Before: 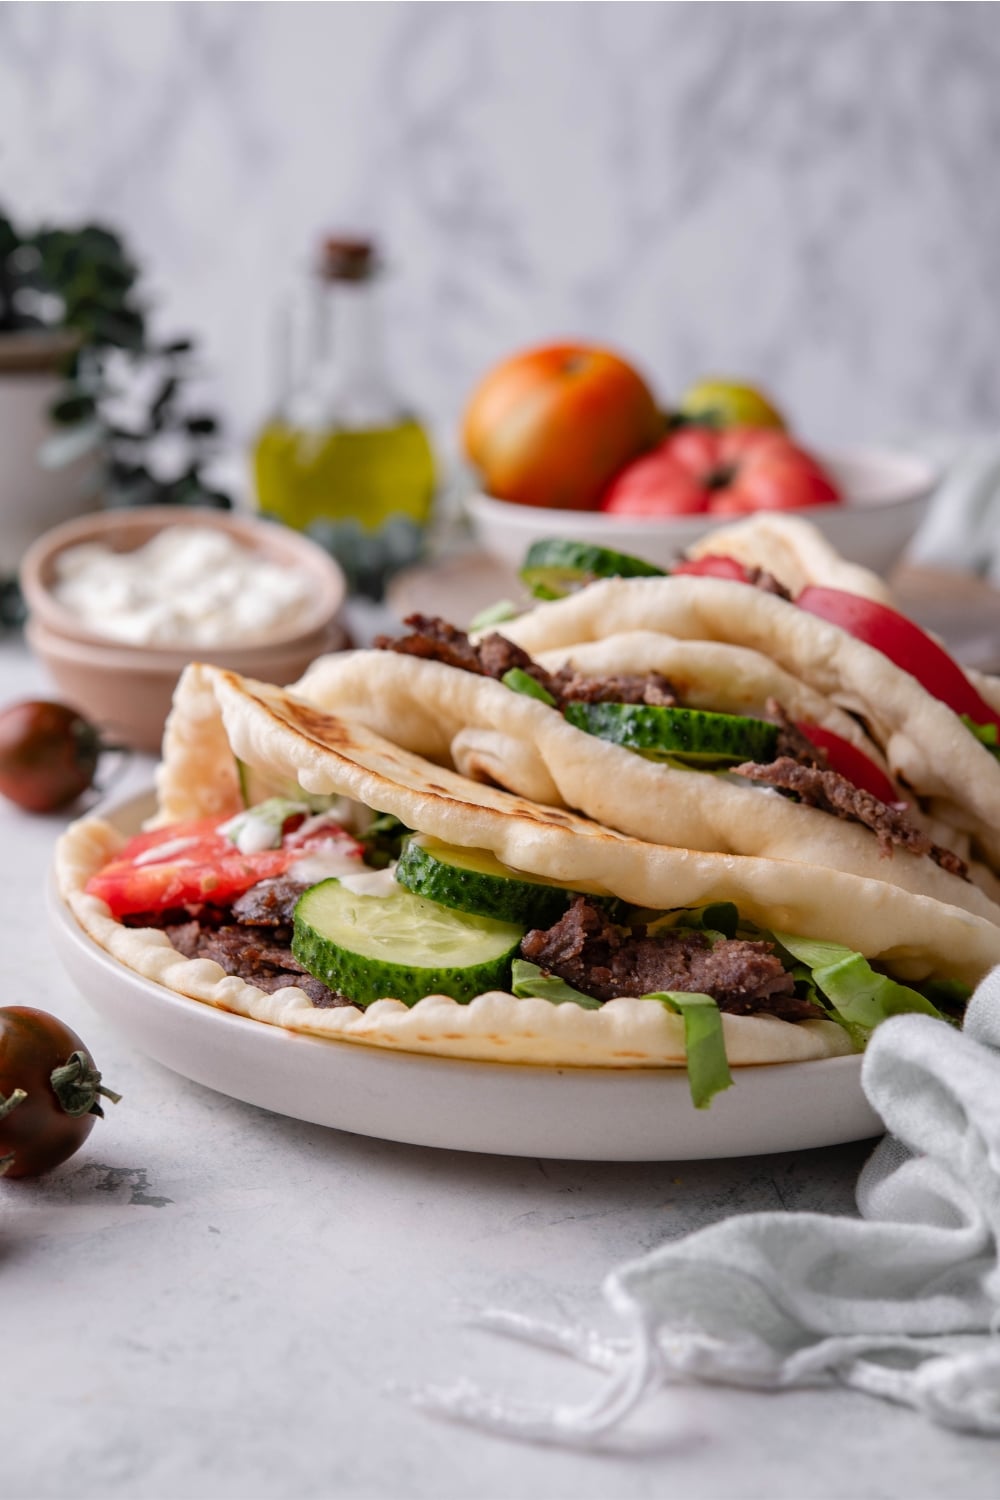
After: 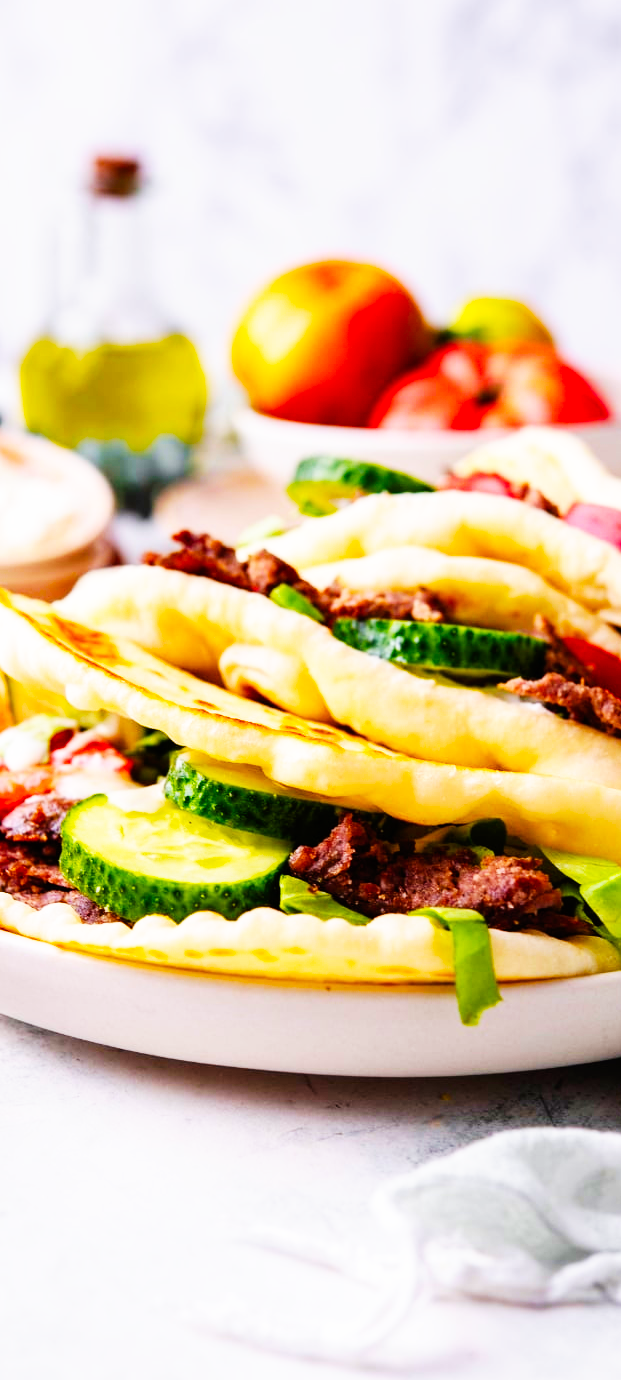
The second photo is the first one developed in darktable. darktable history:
base curve: curves: ch0 [(0, 0) (0.007, 0.004) (0.027, 0.03) (0.046, 0.07) (0.207, 0.54) (0.442, 0.872) (0.673, 0.972) (1, 1)], preserve colors none
crop and rotate: left 23.251%, top 5.648%, right 14.58%, bottom 2.312%
color balance rgb: linear chroma grading › global chroma 15.168%, perceptual saturation grading › global saturation 11.434%, global vibrance 50.258%
